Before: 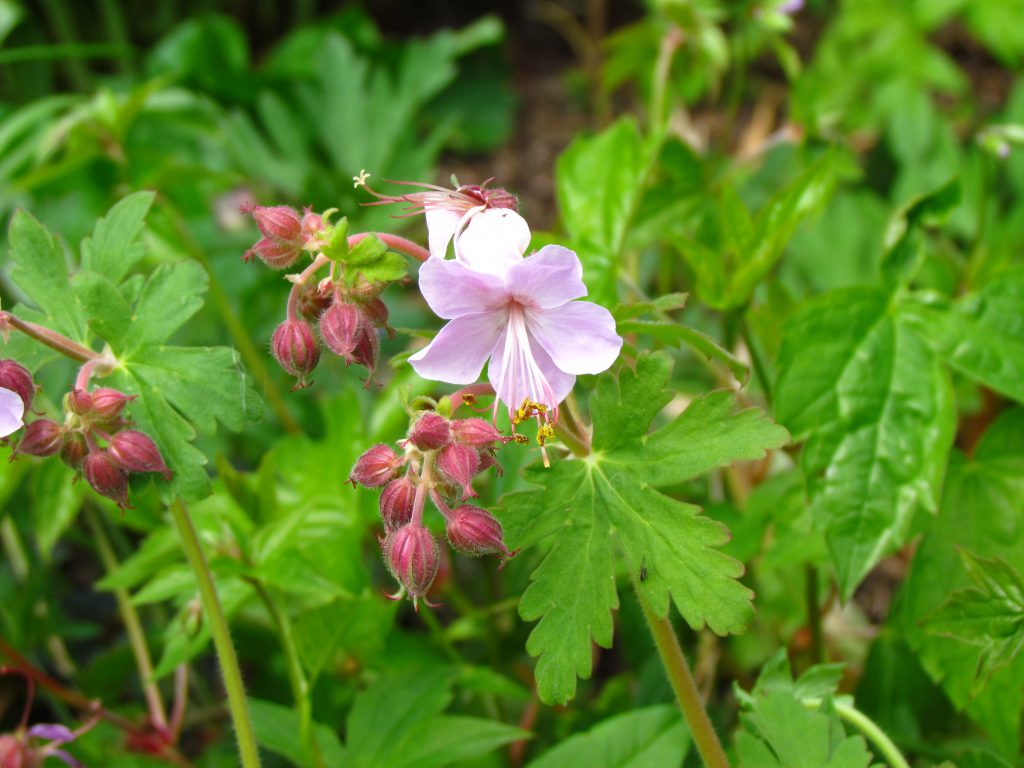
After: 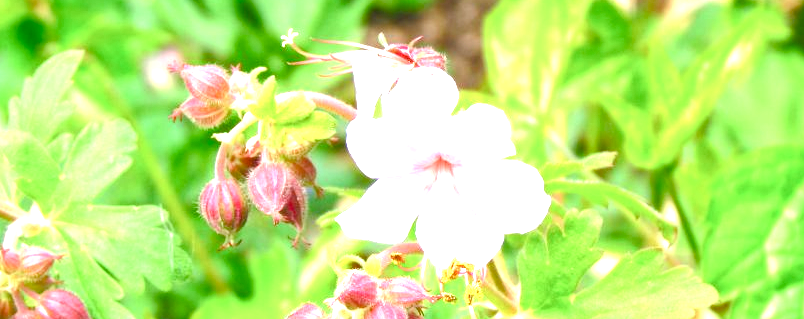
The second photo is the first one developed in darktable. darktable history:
crop: left 7.036%, top 18.398%, right 14.379%, bottom 40.043%
exposure: black level correction 0, exposure 1.5 EV, compensate exposure bias true, compensate highlight preservation false
color balance rgb: linear chroma grading › shadows 32%, linear chroma grading › global chroma -2%, linear chroma grading › mid-tones 4%, perceptual saturation grading › global saturation -2%, perceptual saturation grading › highlights -8%, perceptual saturation grading › mid-tones 8%, perceptual saturation grading › shadows 4%, perceptual brilliance grading › highlights 8%, perceptual brilliance grading › mid-tones 4%, perceptual brilliance grading › shadows 2%, global vibrance 16%, saturation formula JzAzBz (2021)
